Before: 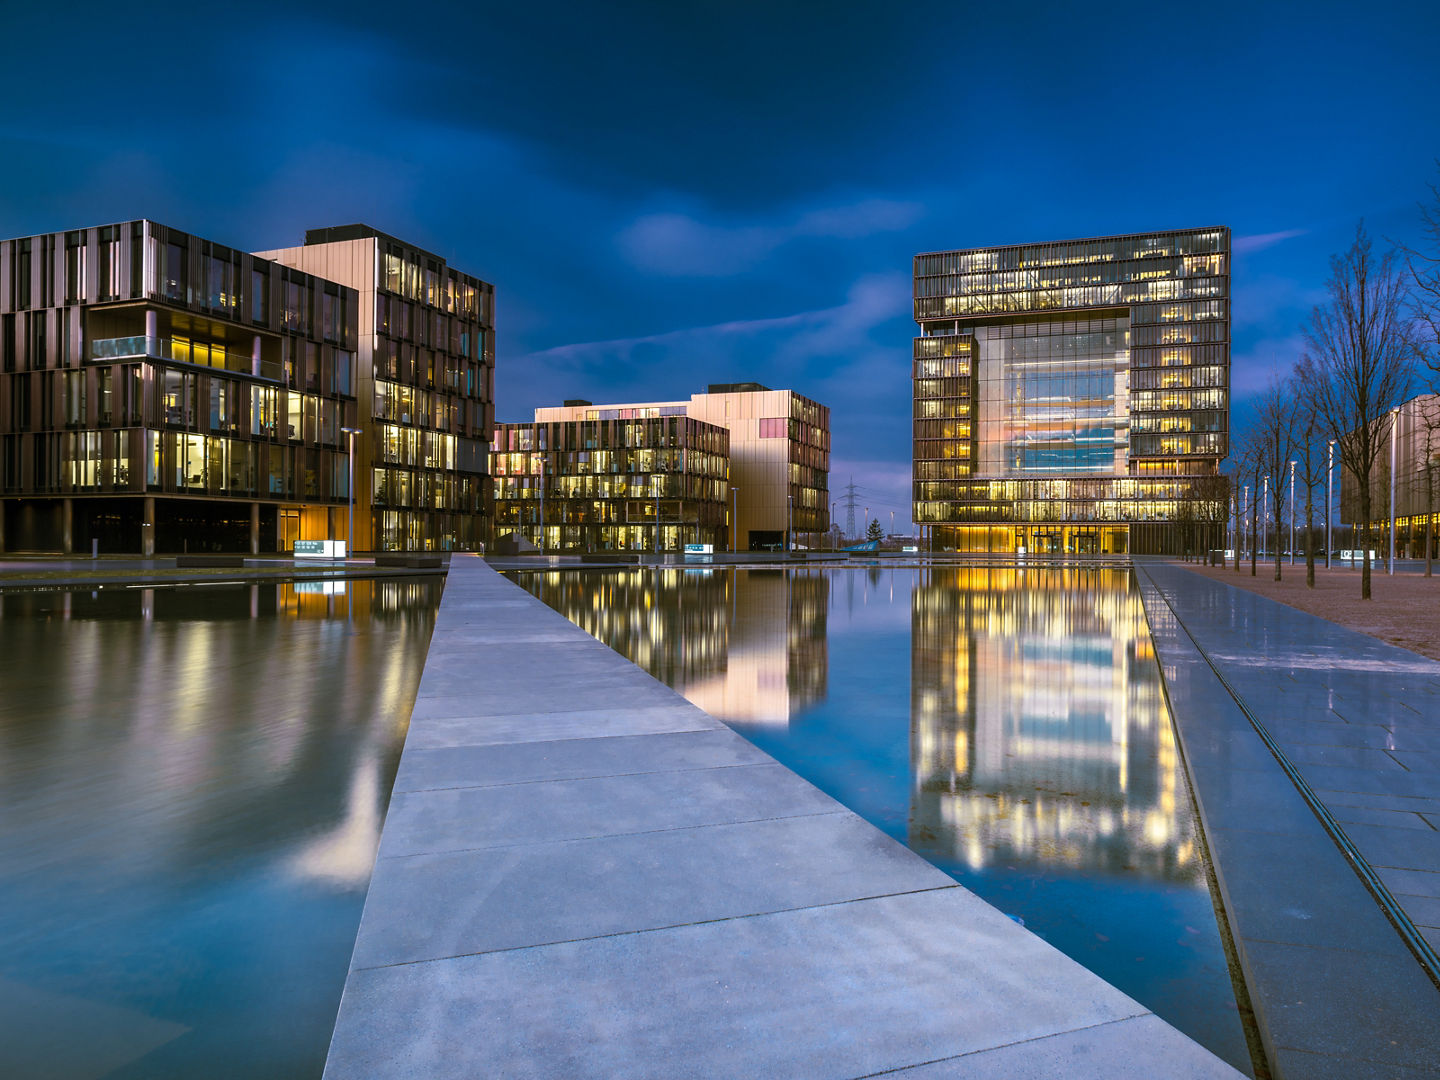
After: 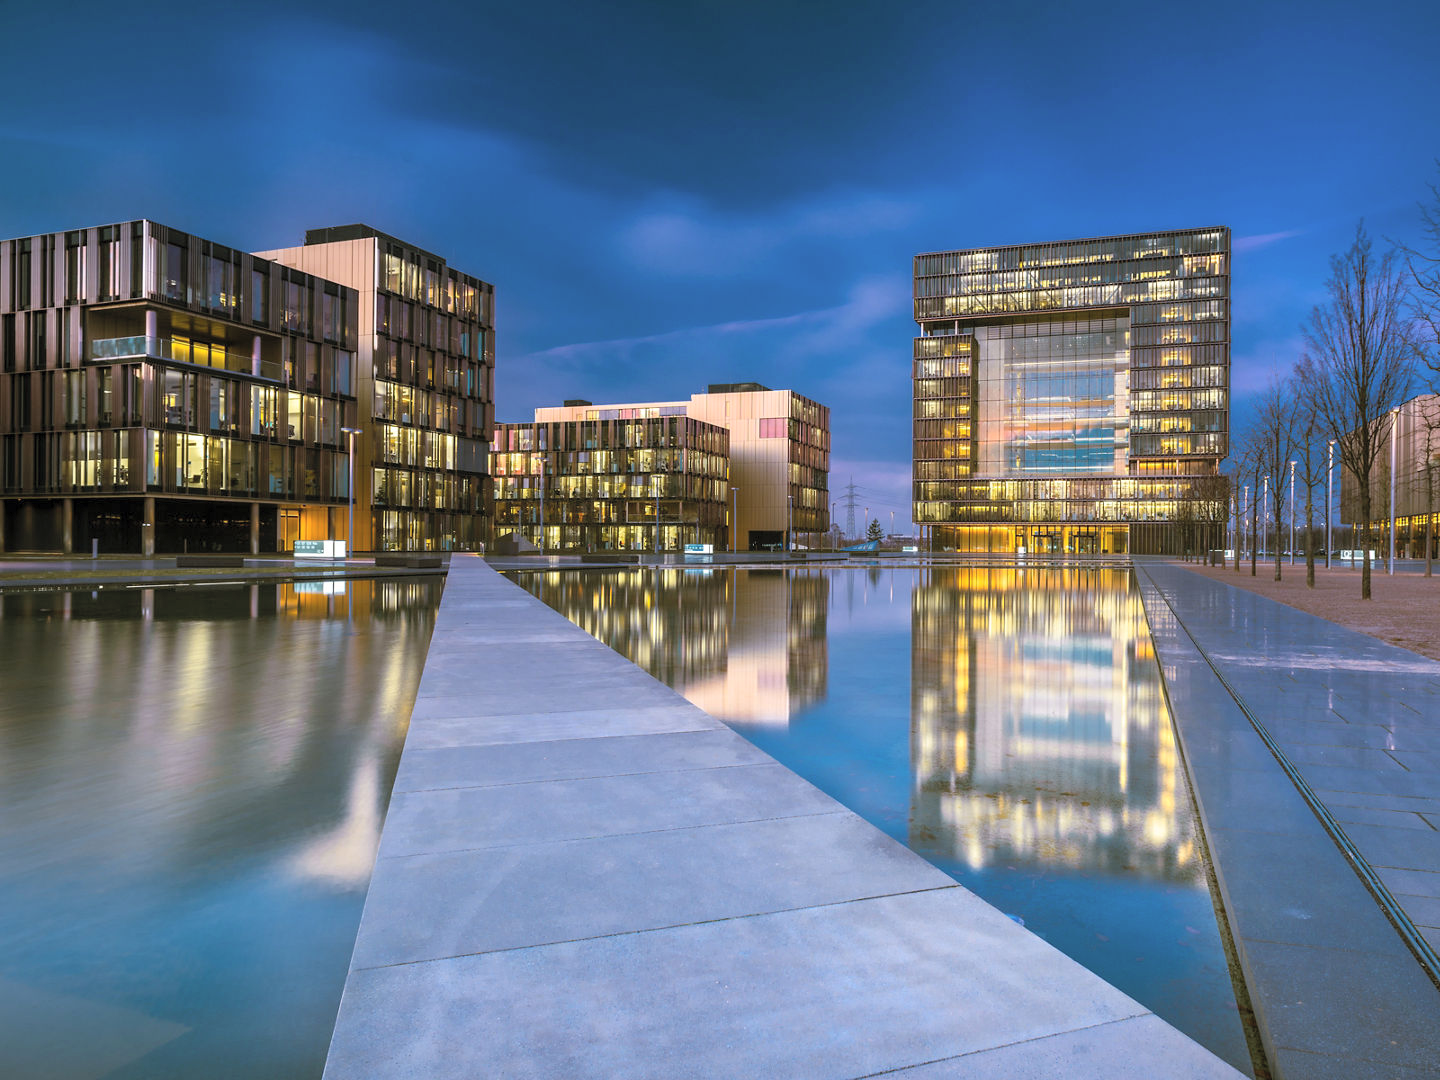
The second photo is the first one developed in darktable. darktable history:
contrast brightness saturation: brightness 0.152
